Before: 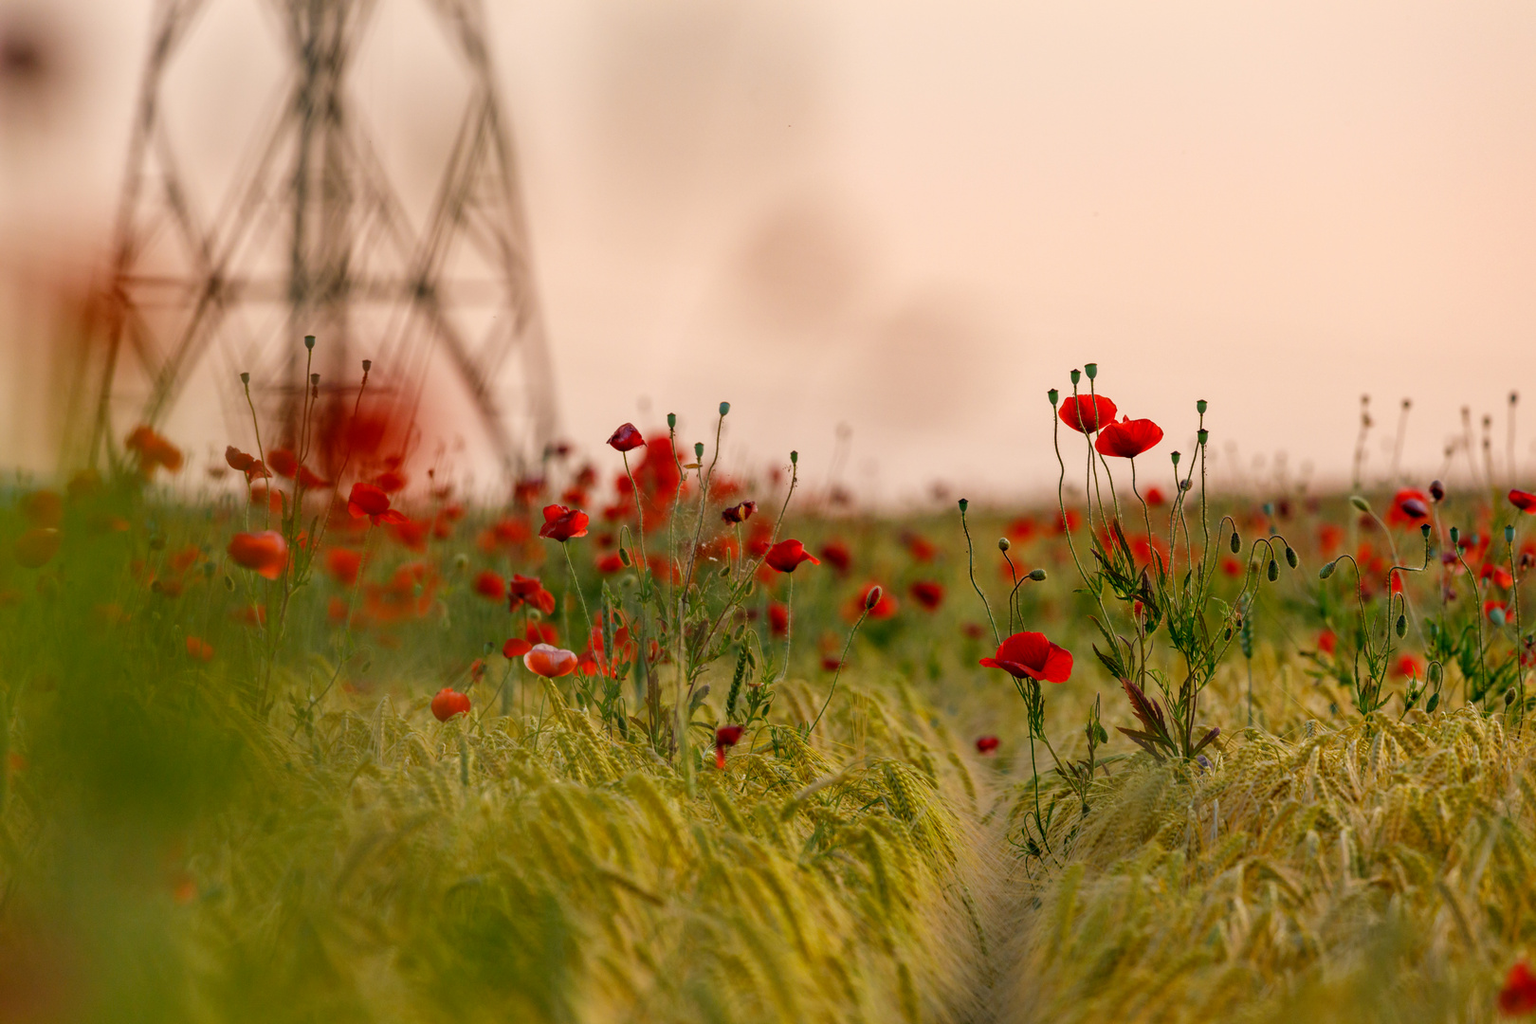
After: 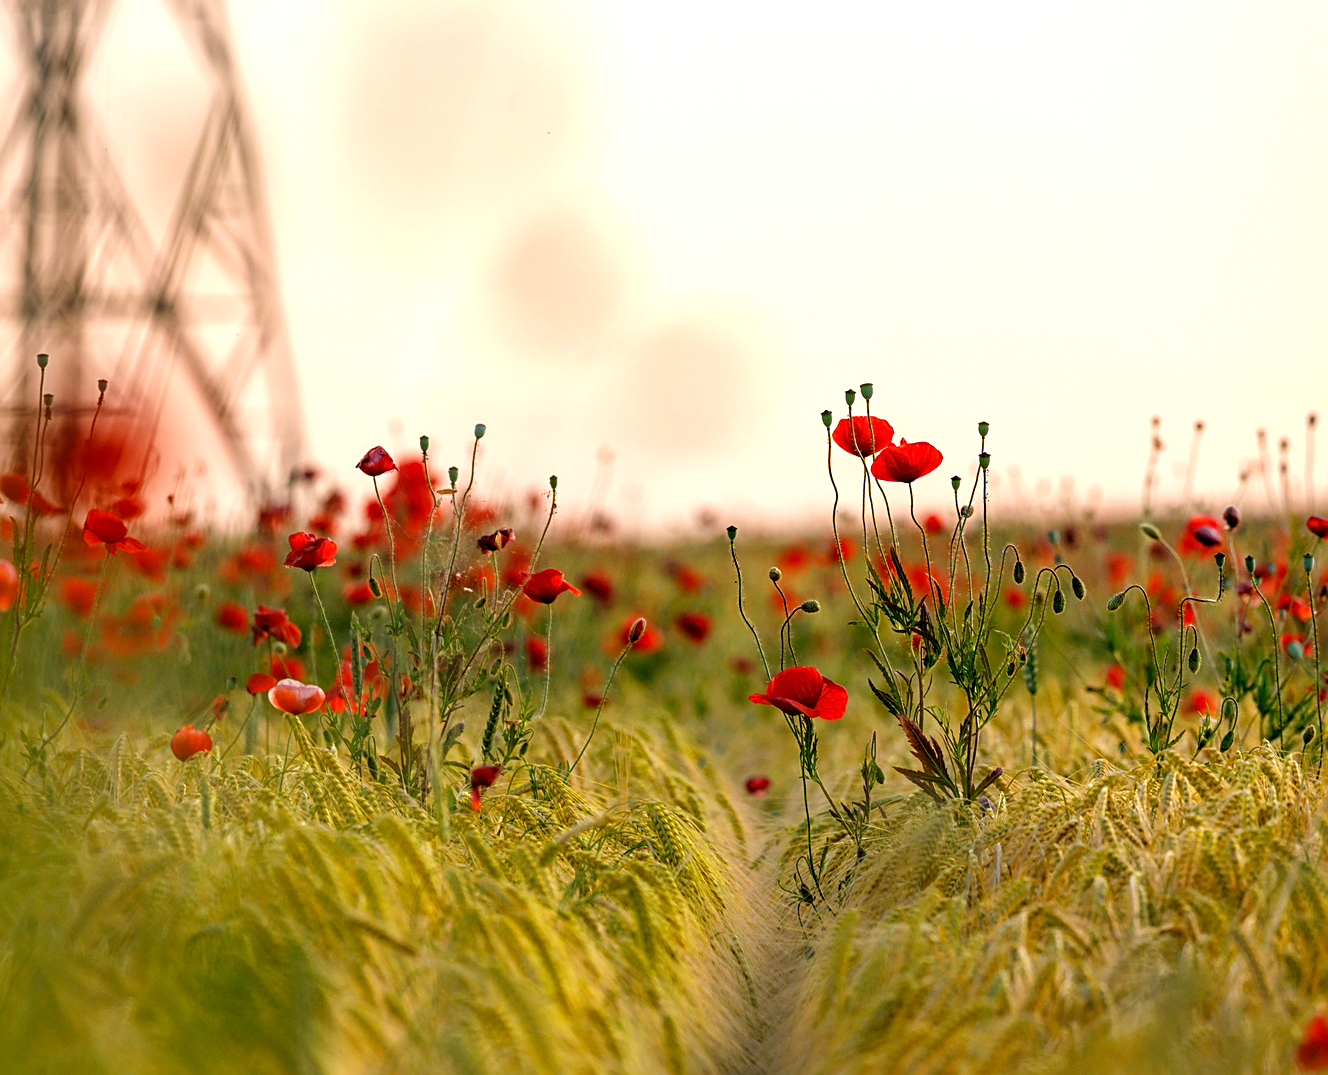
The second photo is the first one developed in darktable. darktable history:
crop: left 17.54%, bottom 0.04%
tone equalizer: -8 EV -0.719 EV, -7 EV -0.689 EV, -6 EV -0.622 EV, -5 EV -0.409 EV, -3 EV 0.394 EV, -2 EV 0.6 EV, -1 EV 0.683 EV, +0 EV 0.775 EV, mask exposure compensation -0.505 EV
sharpen: on, module defaults
